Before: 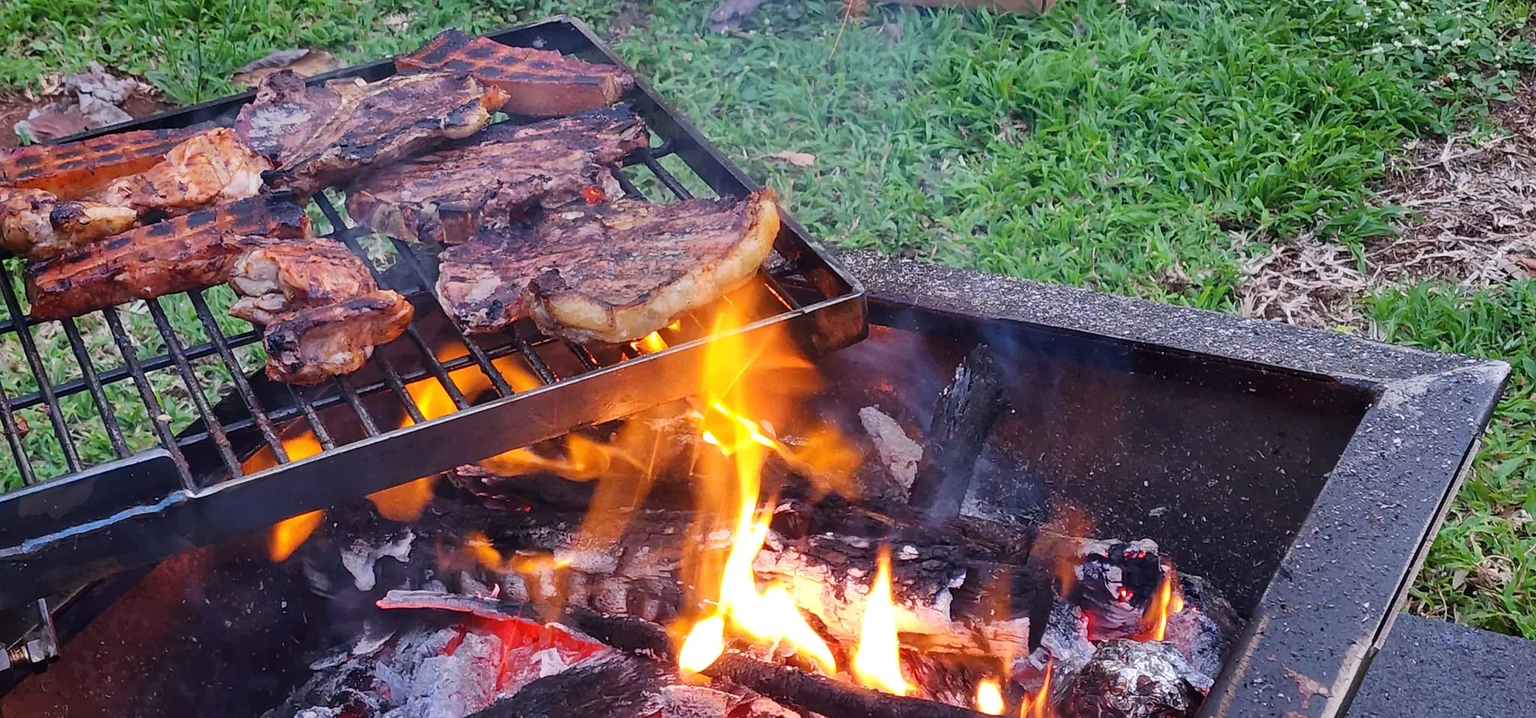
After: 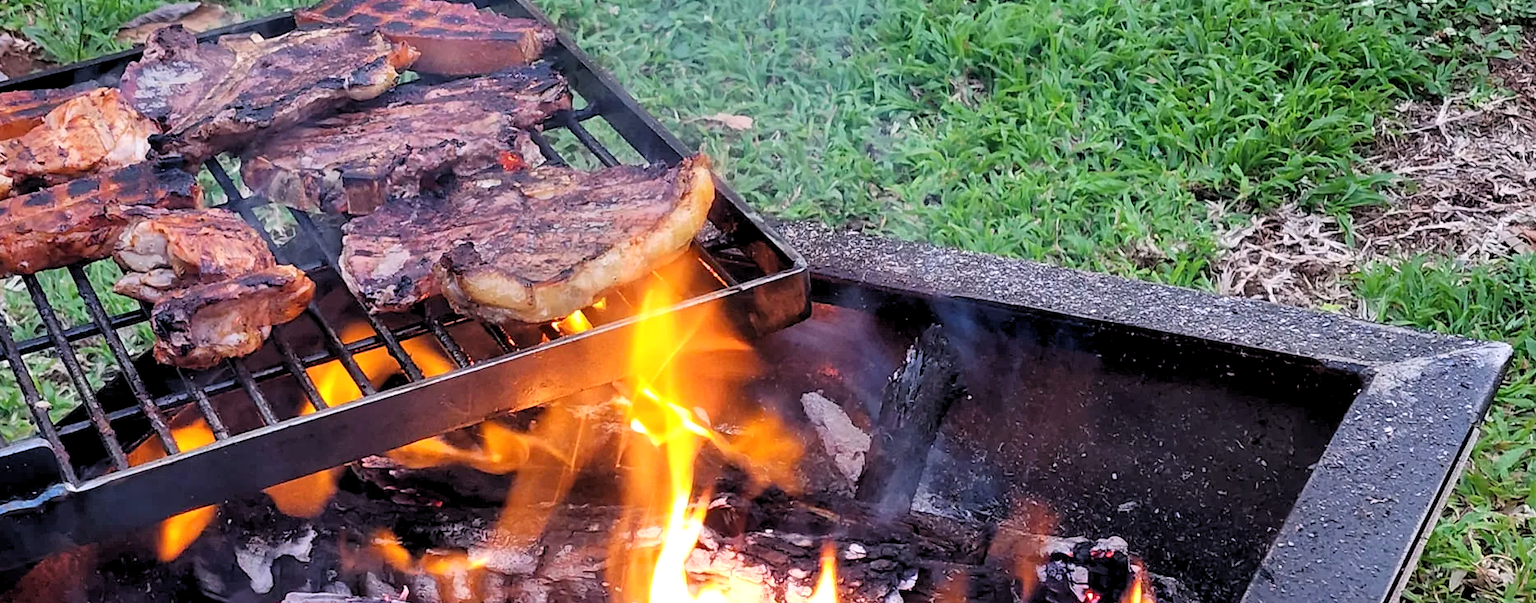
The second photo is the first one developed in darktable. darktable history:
crop: left 8.155%, top 6.611%, bottom 15.385%
rgb levels: levels [[0.01, 0.419, 0.839], [0, 0.5, 1], [0, 0.5, 1]]
